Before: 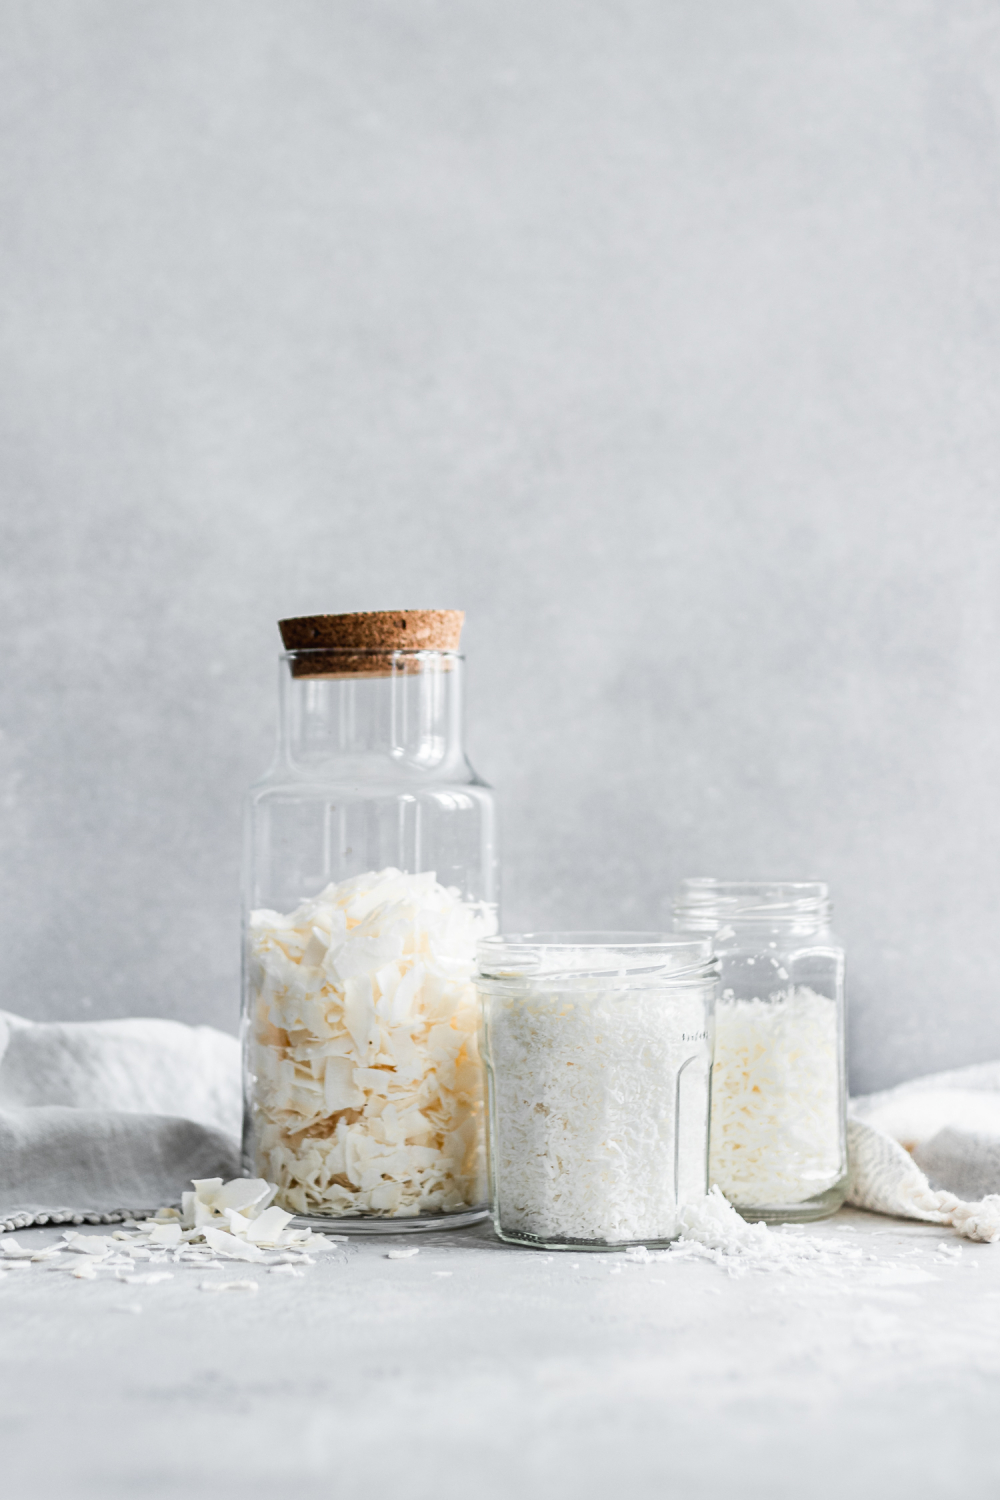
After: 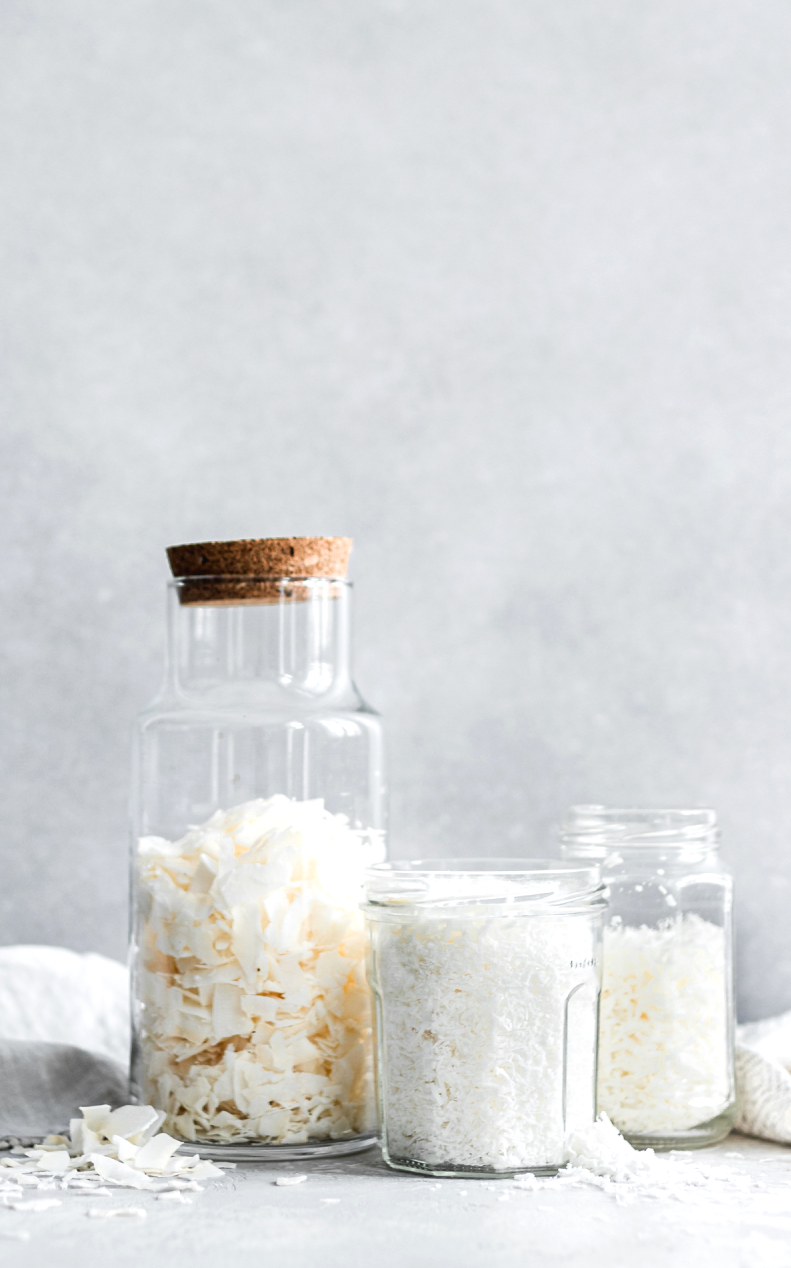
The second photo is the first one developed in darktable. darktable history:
crop: left 11.256%, top 4.886%, right 9.605%, bottom 10.532%
exposure: exposure 0.196 EV, compensate exposure bias true, compensate highlight preservation false
